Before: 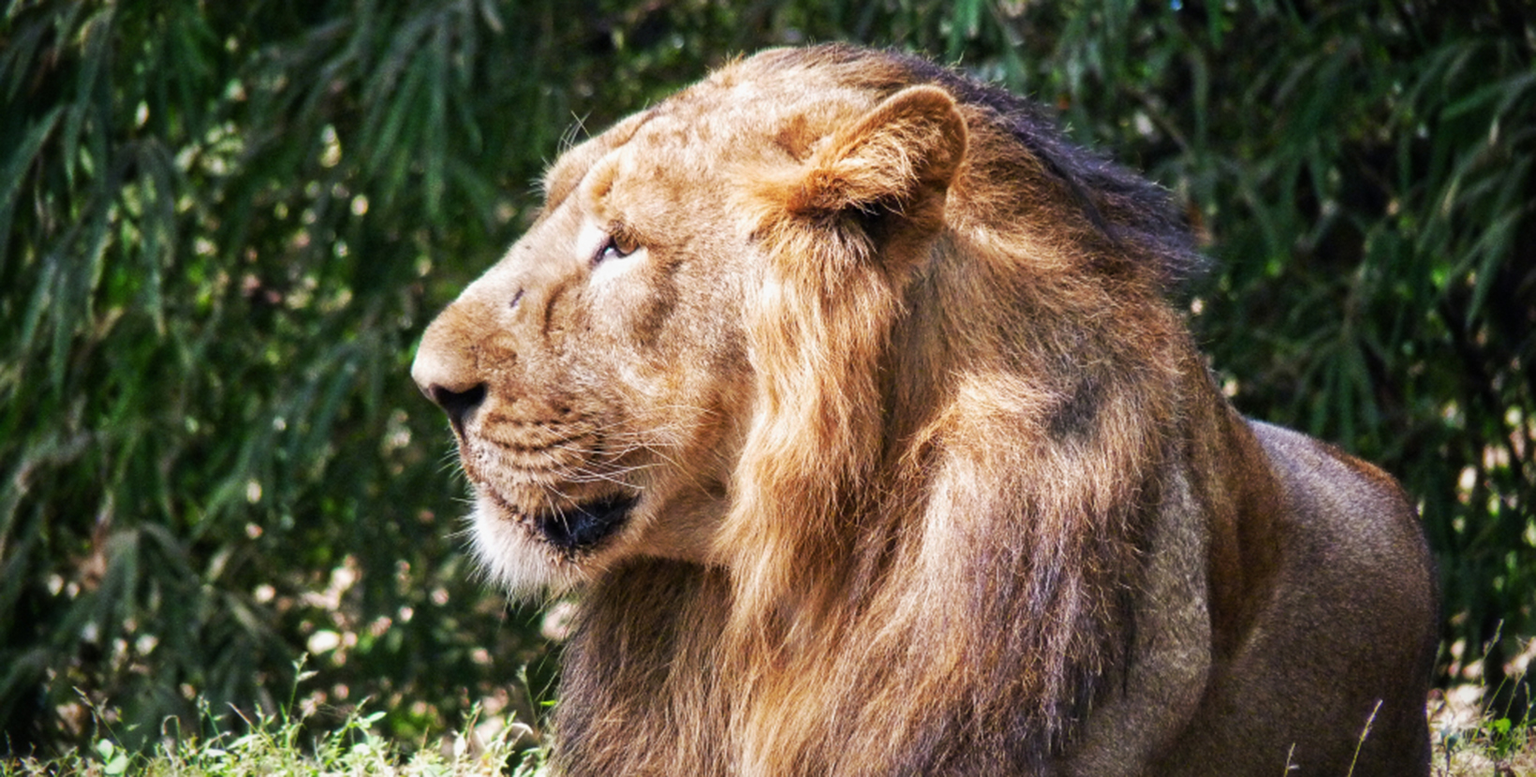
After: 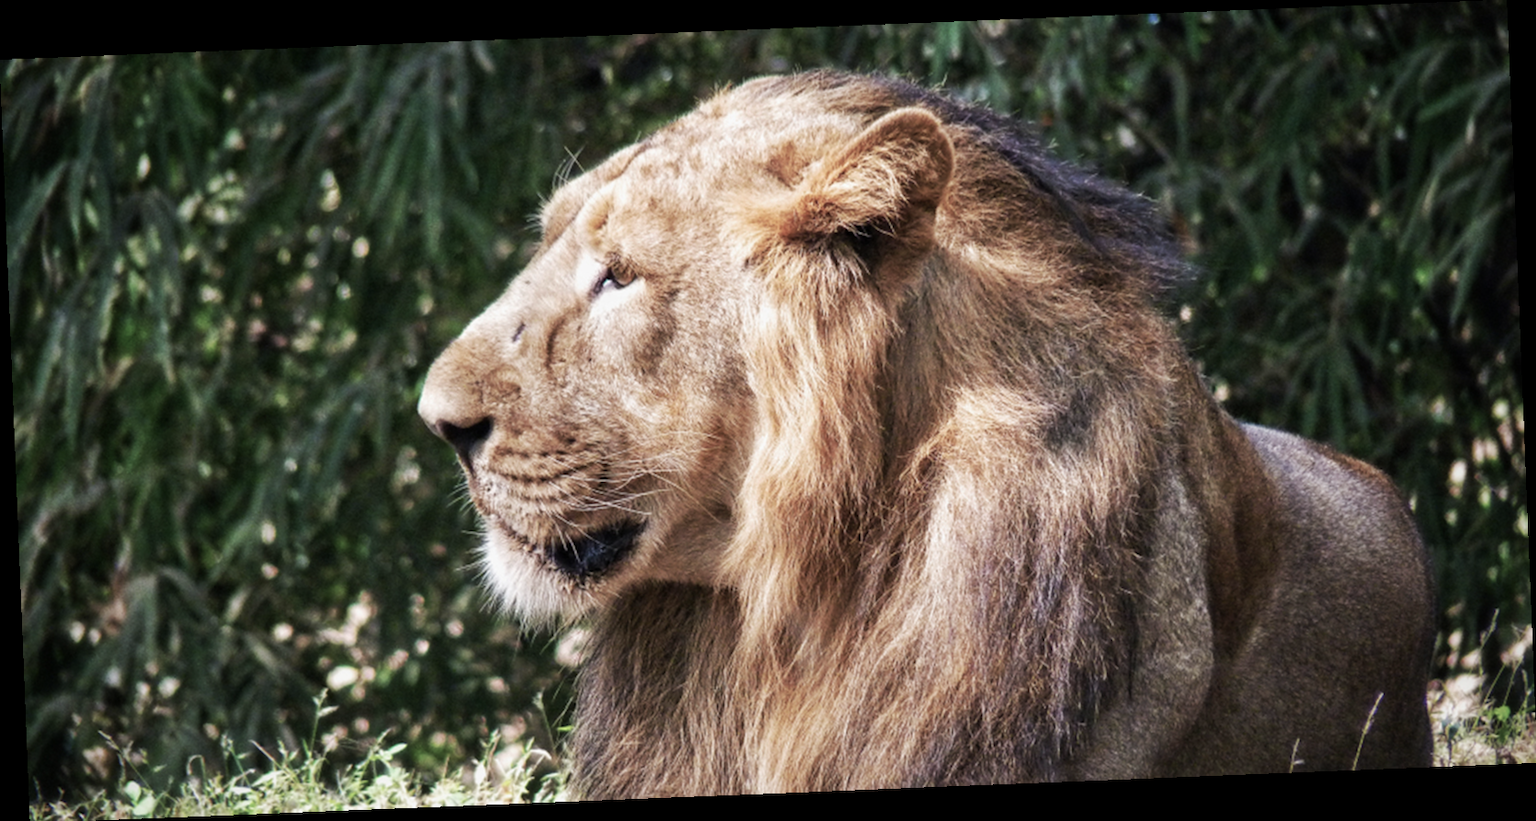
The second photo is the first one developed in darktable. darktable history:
color balance: input saturation 100.43%, contrast fulcrum 14.22%, output saturation 70.41%
rotate and perspective: rotation -2.29°, automatic cropping off
